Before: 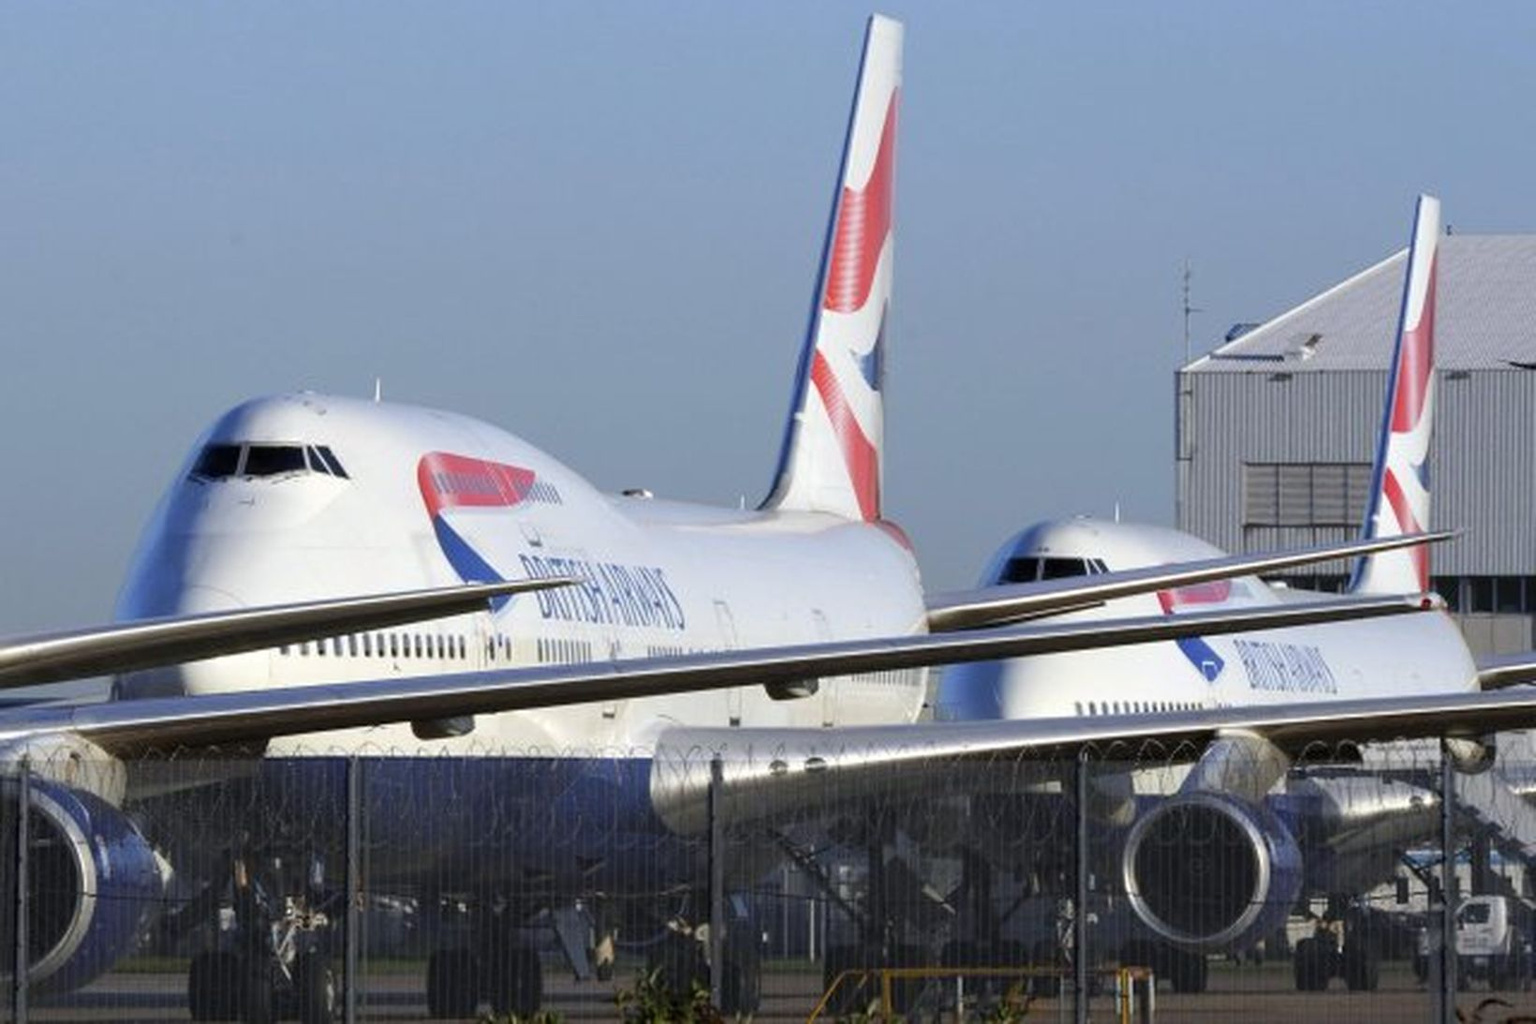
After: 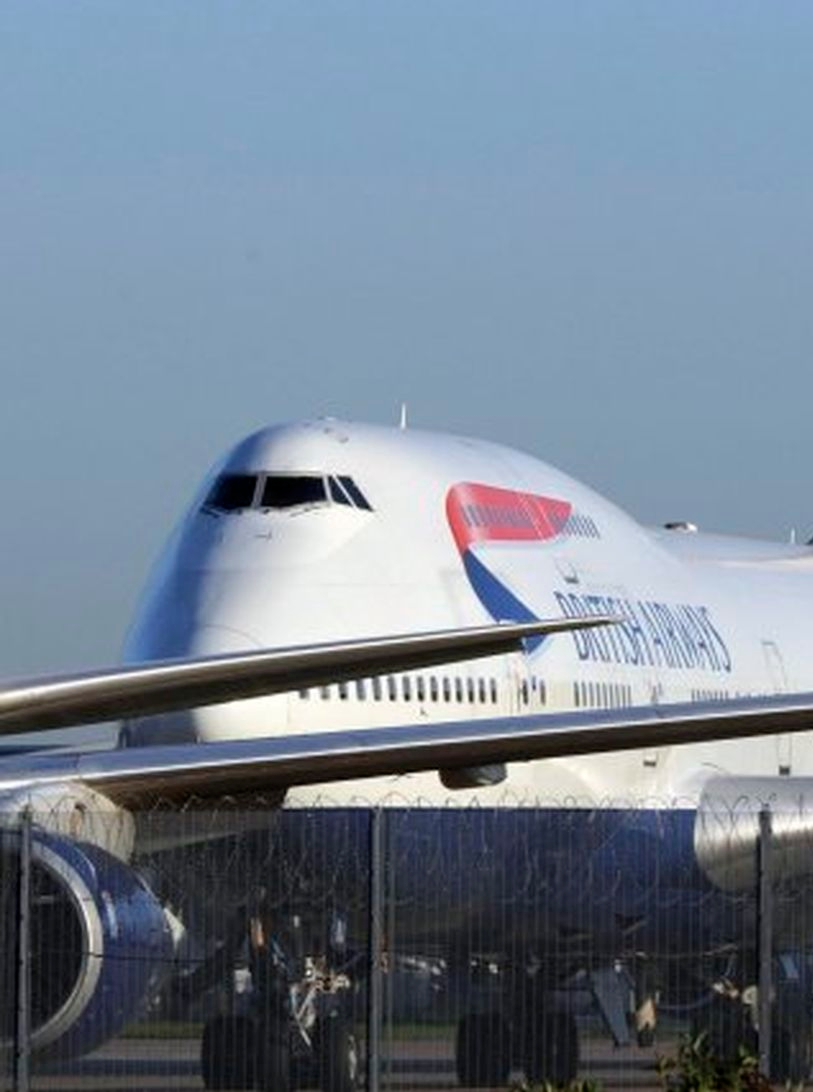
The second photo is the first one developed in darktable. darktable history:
crop and rotate: left 0.044%, top 0%, right 50.346%
color balance rgb: linear chroma grading › shadows -7.457%, linear chroma grading › highlights -6.269%, linear chroma grading › global chroma -10.212%, linear chroma grading › mid-tones -8.389%, perceptual saturation grading › global saturation 0.136%, global vibrance 20%
